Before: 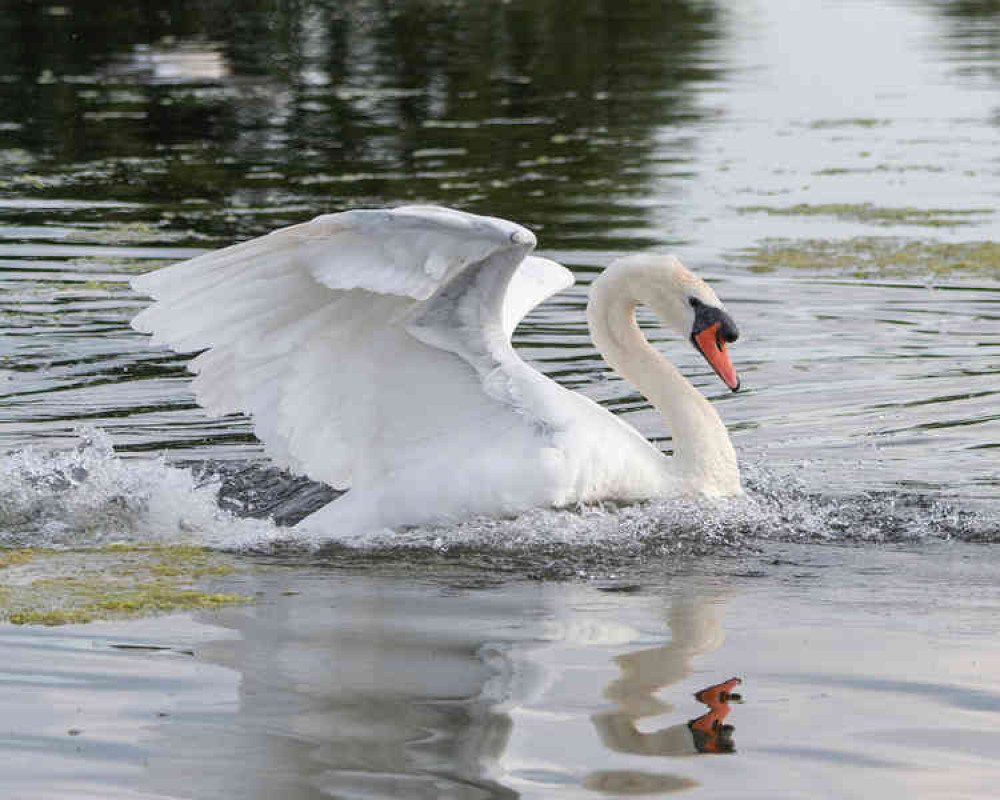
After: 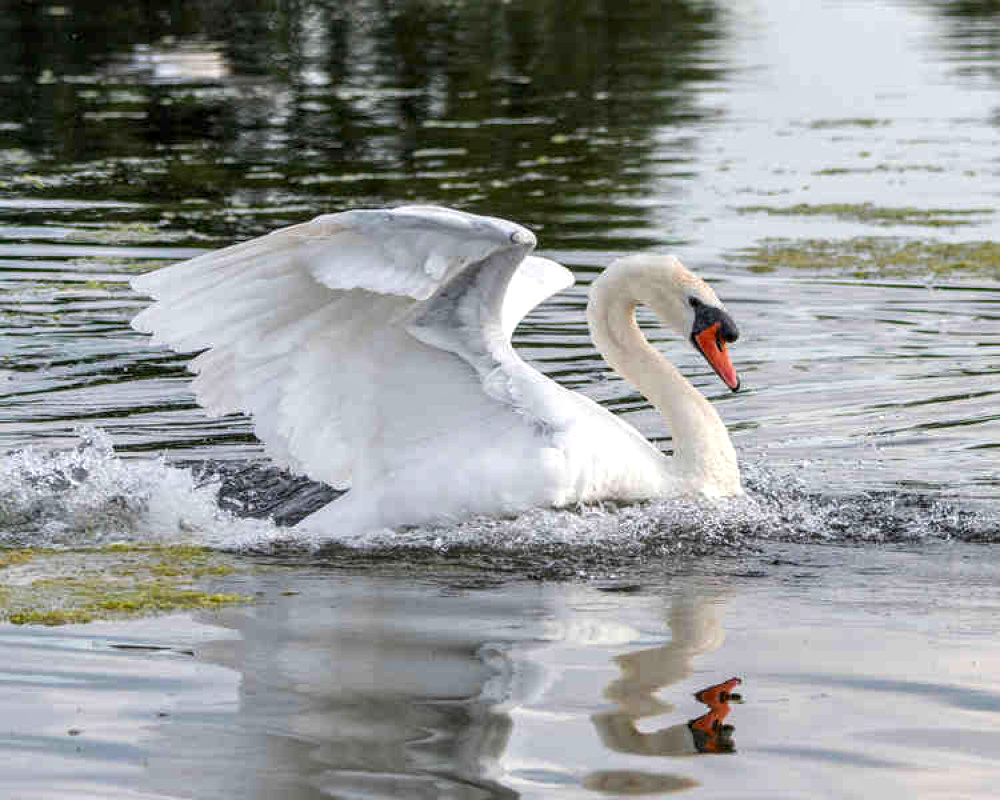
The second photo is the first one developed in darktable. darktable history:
color balance rgb: linear chroma grading › global chroma 10%, perceptual saturation grading › global saturation 5%, perceptual brilliance grading › global brilliance 4%, global vibrance 7%, saturation formula JzAzBz (2021)
local contrast: detail 140%
